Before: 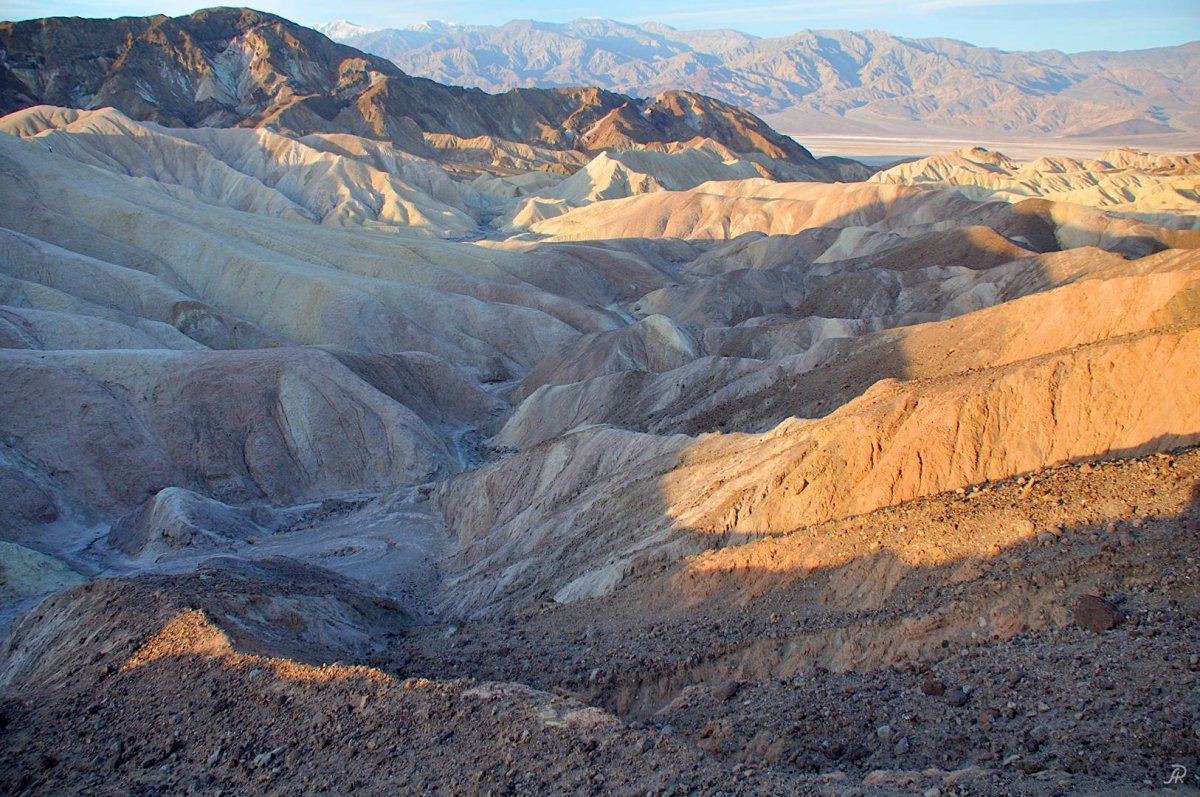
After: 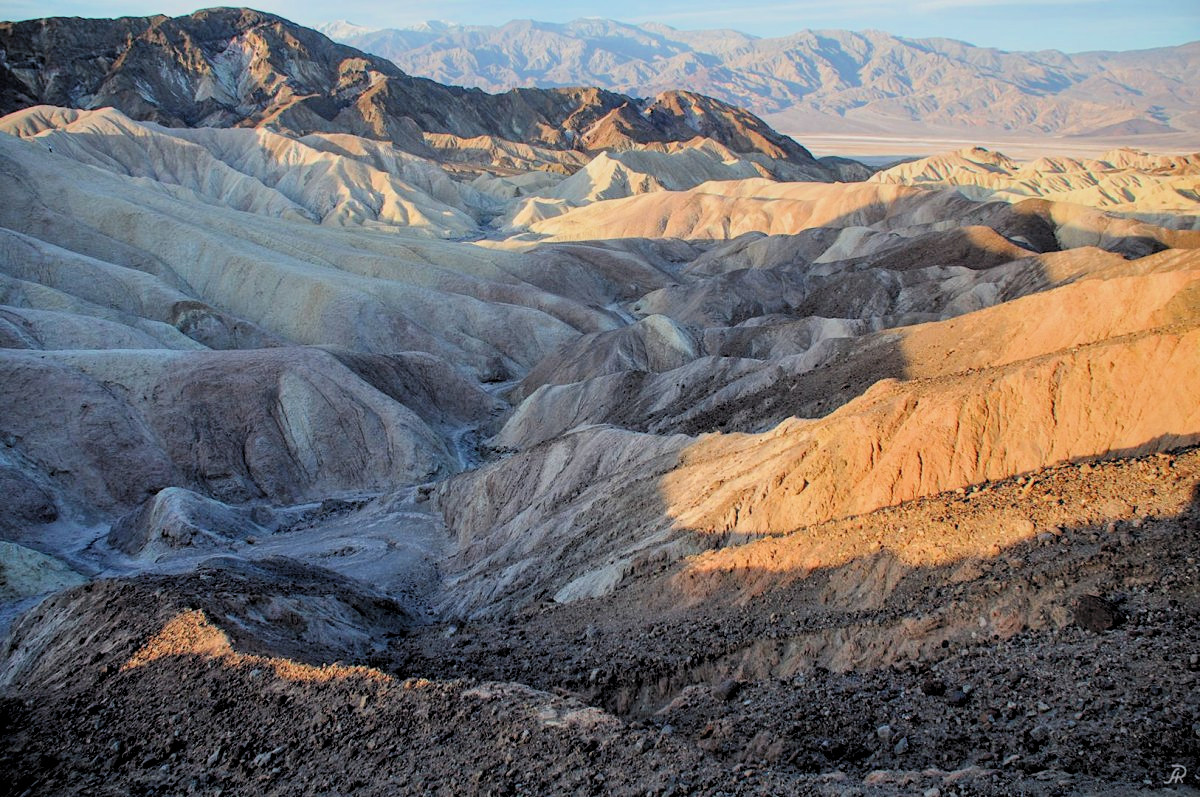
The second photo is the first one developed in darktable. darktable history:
local contrast: on, module defaults
filmic rgb: black relative exposure -5.04 EV, white relative exposure 3.98 EV, hardness 2.9, contrast 1.186, highlights saturation mix -31.03%, color science v6 (2022), iterations of high-quality reconstruction 0
